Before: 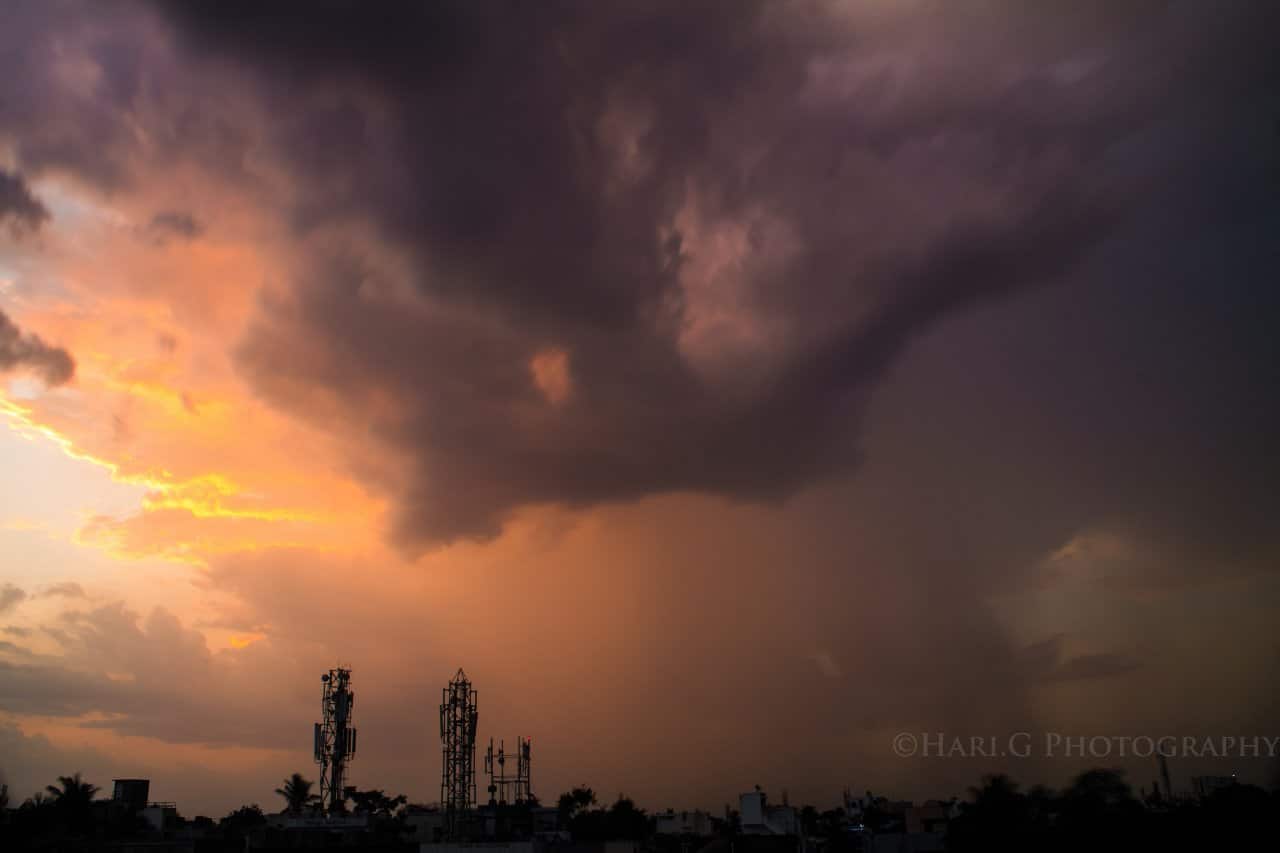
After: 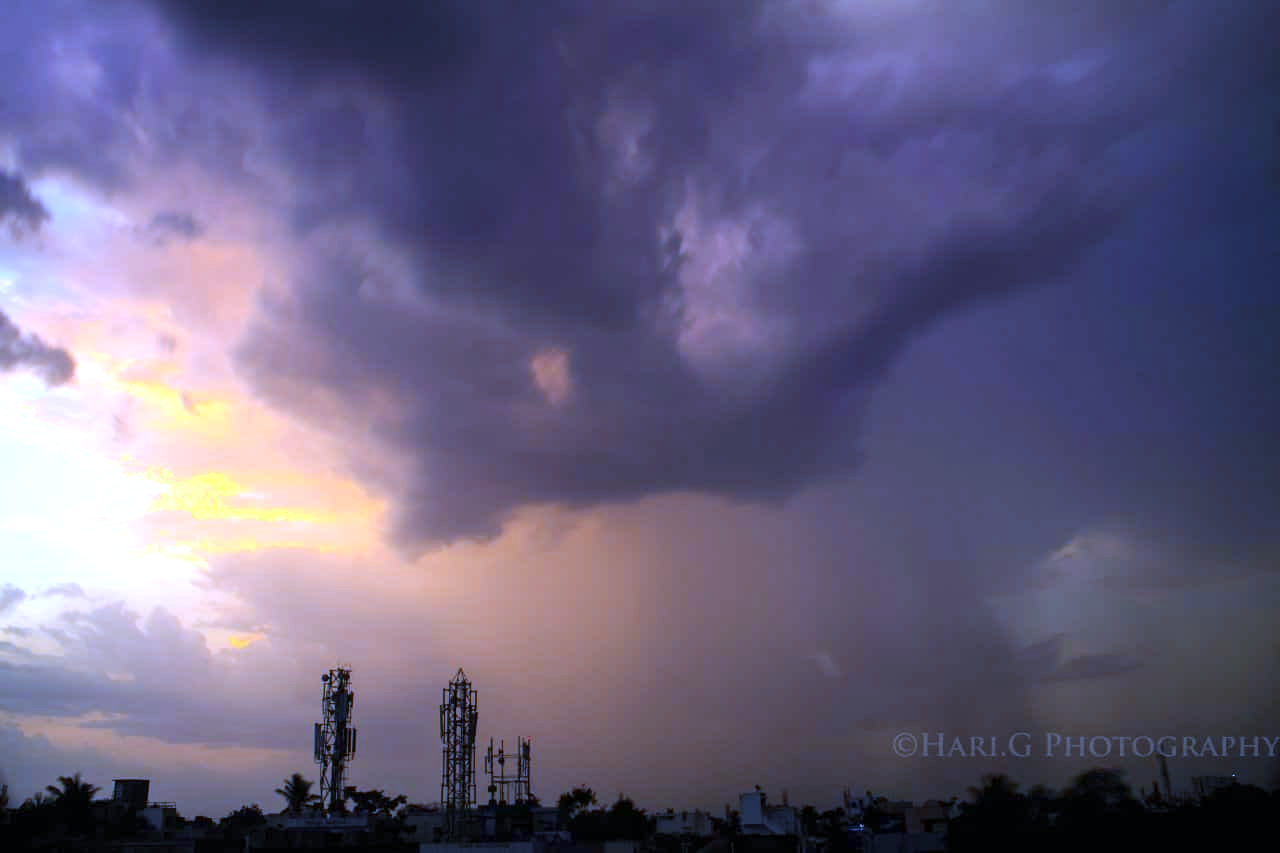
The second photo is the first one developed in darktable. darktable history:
white balance: red 0.766, blue 1.537
exposure: exposure 0.921 EV, compensate highlight preservation false
